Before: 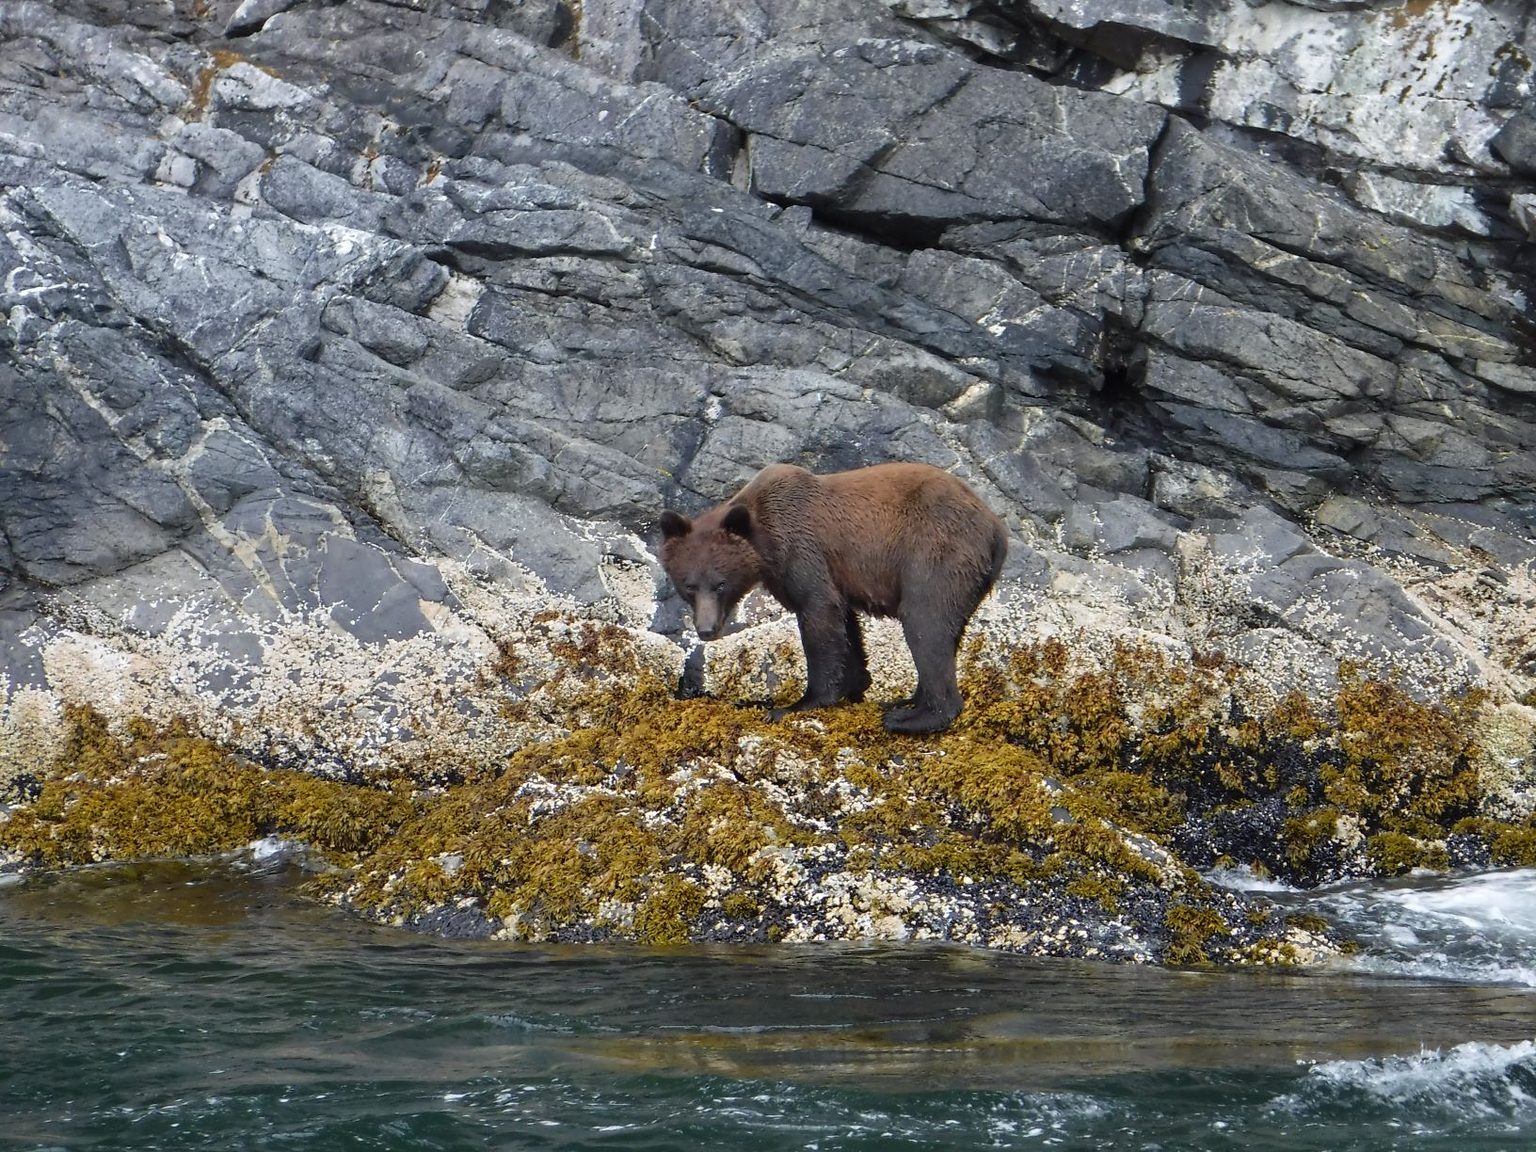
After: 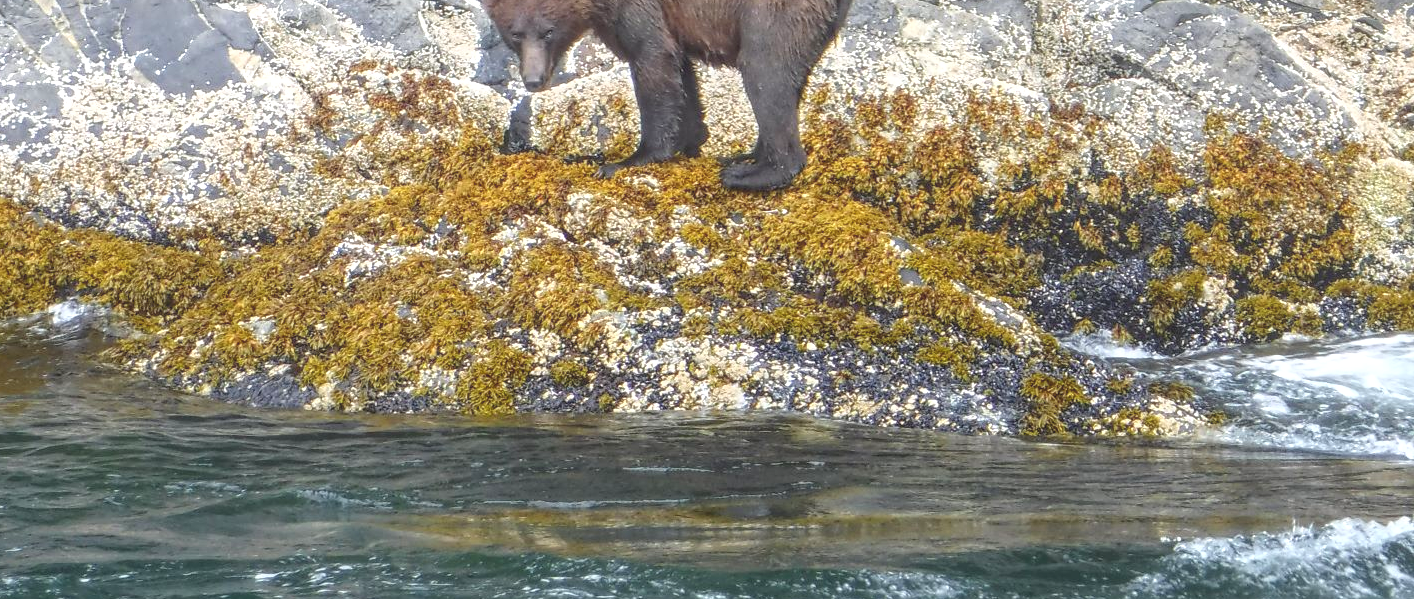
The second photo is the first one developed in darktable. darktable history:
crop and rotate: left 13.306%, top 48.129%, bottom 2.928%
local contrast: highlights 73%, shadows 15%, midtone range 0.197
exposure: black level correction 0, exposure 0.68 EV, compensate exposure bias true, compensate highlight preservation false
